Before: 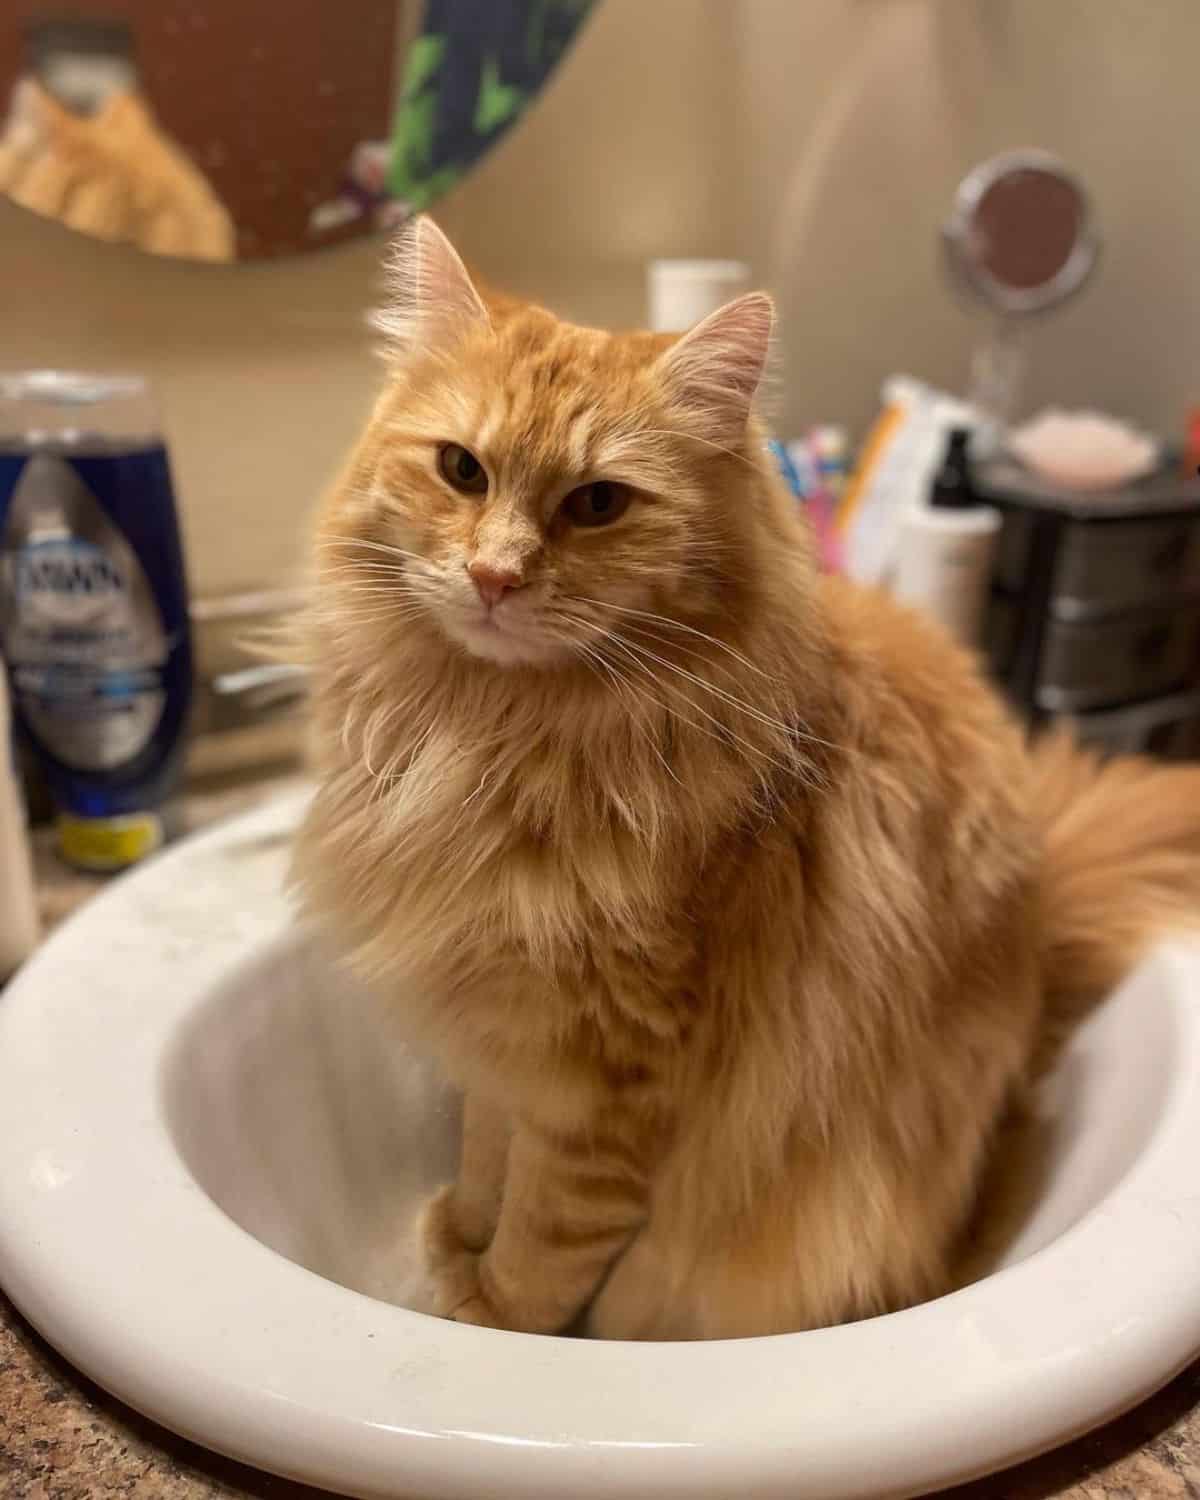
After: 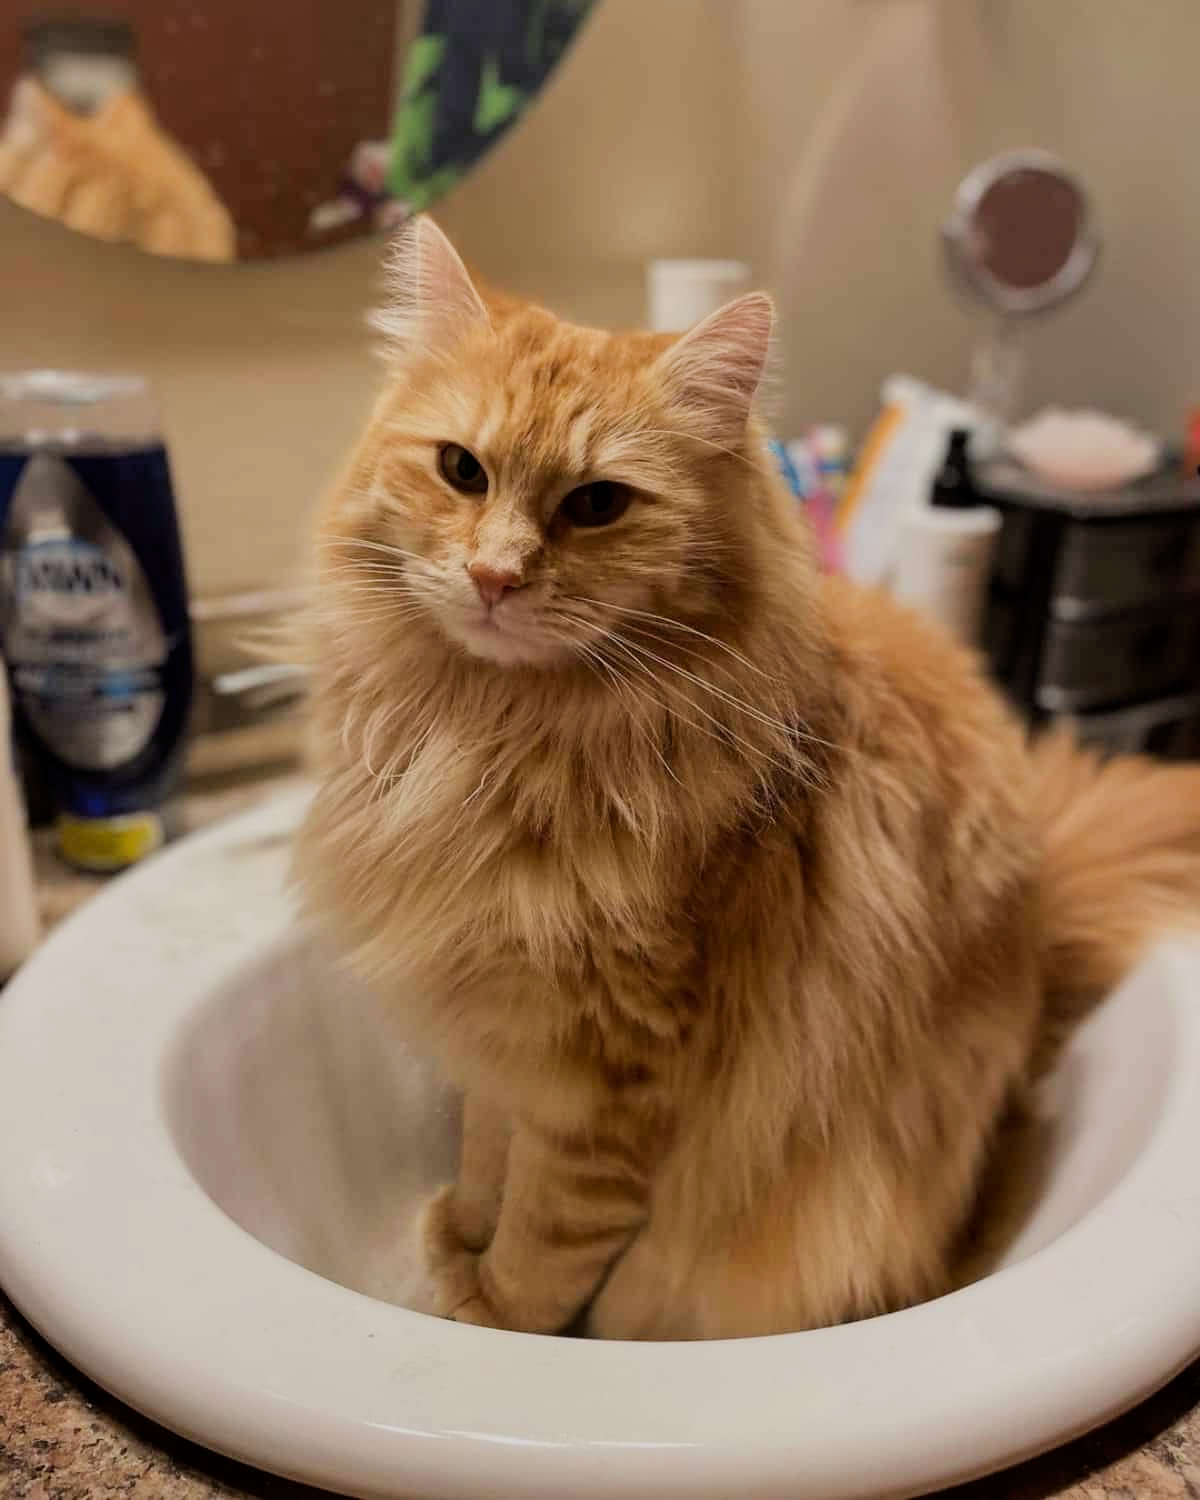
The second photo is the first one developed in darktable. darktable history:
filmic rgb: black relative exposure -7.65 EV, white relative exposure 4.56 EV, threshold 2.95 EV, hardness 3.61, contrast 1.054, enable highlight reconstruction true
